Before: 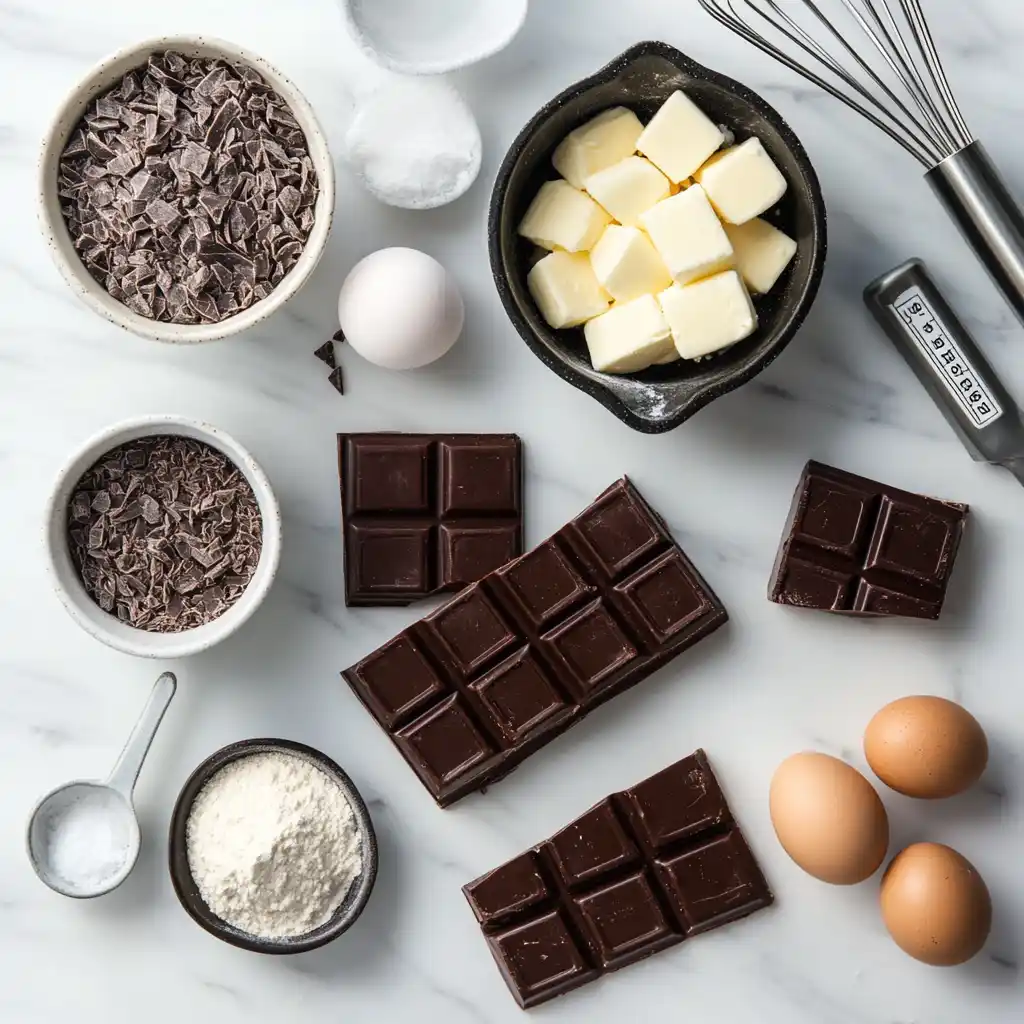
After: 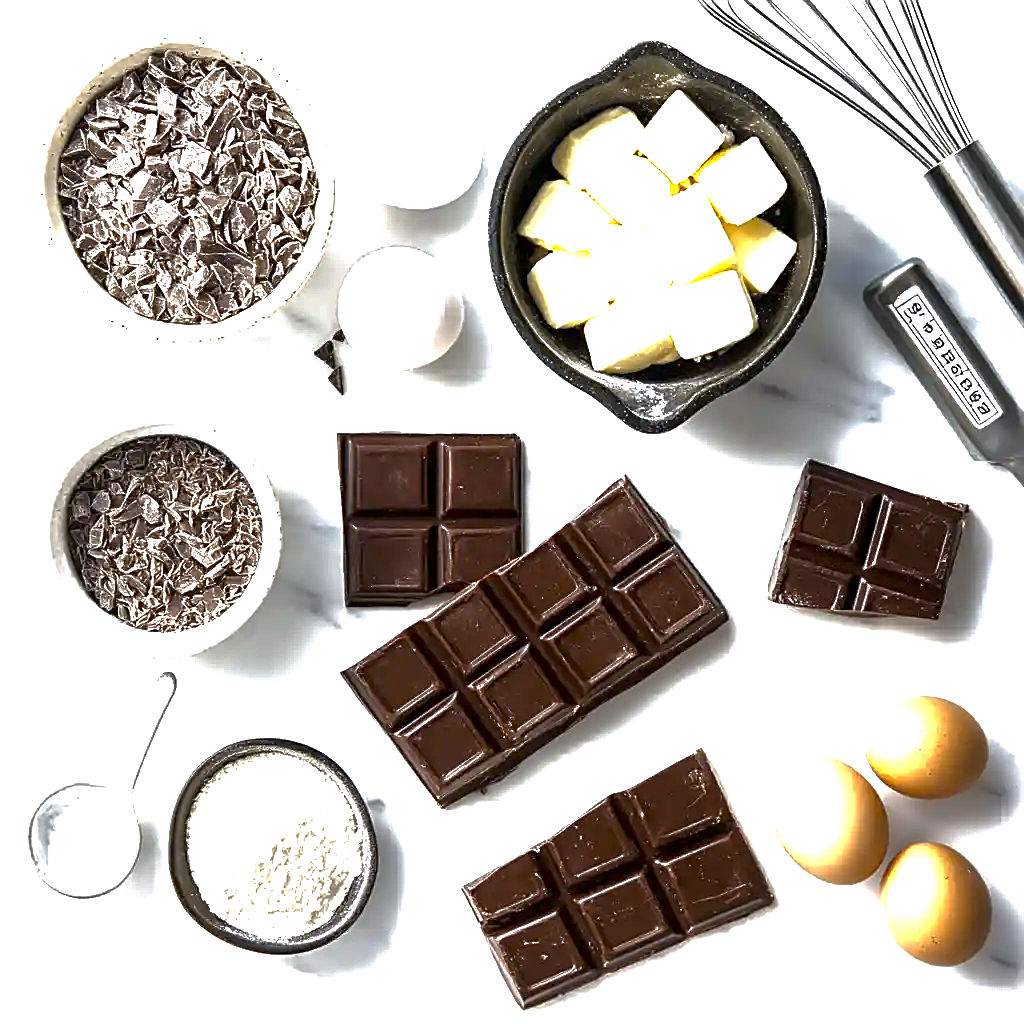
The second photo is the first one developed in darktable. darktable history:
exposure: black level correction 0.001, exposure 1.84 EV, compensate highlight preservation false
base curve: curves: ch0 [(0, 0) (0.841, 0.609) (1, 1)]
sharpen: on, module defaults
color contrast: green-magenta contrast 0.85, blue-yellow contrast 1.25, unbound 0
